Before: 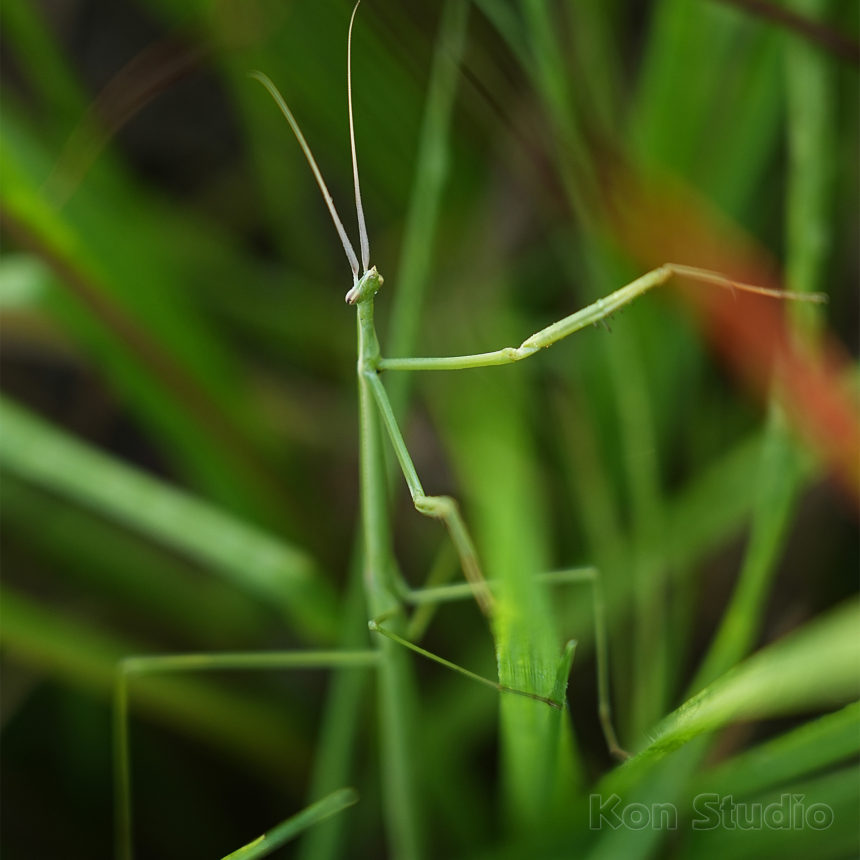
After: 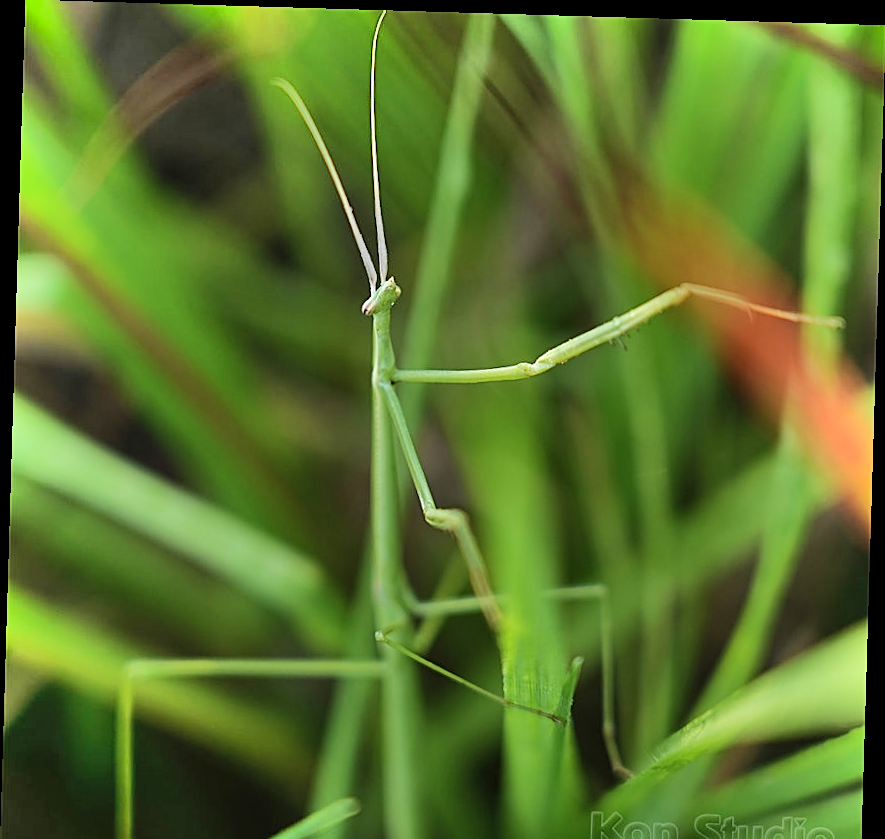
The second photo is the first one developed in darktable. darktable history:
sharpen: on, module defaults
rotate and perspective: rotation 1.72°, automatic cropping off
crop and rotate: top 0%, bottom 5.097%
shadows and highlights: shadows 75, highlights -60.85, soften with gaussian
